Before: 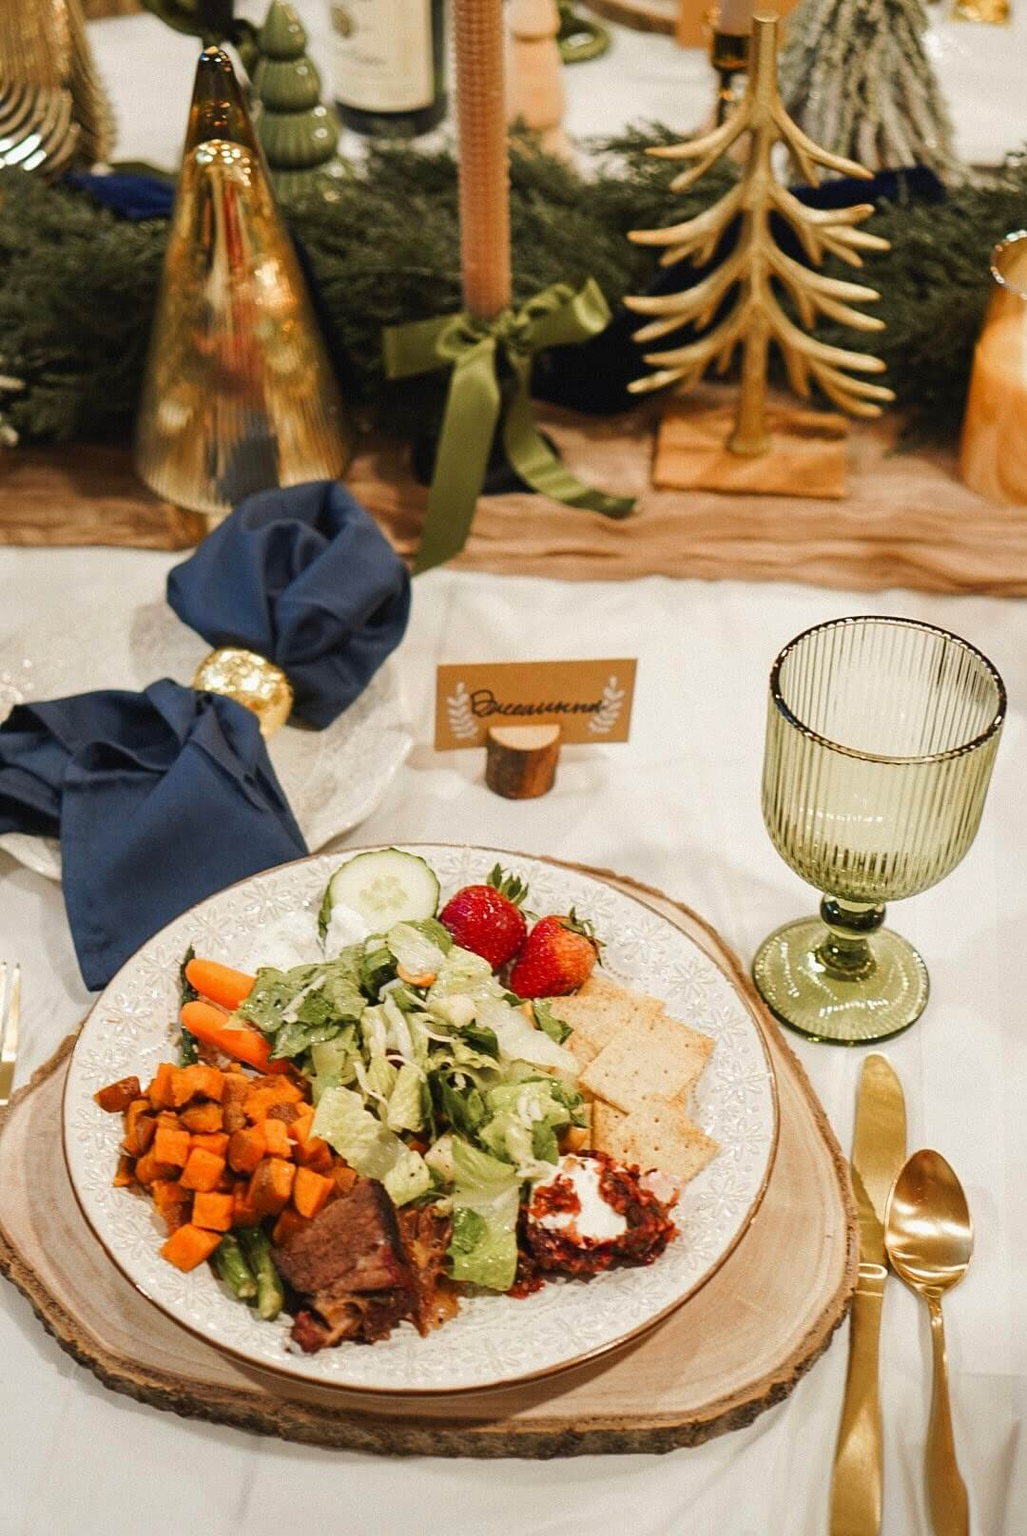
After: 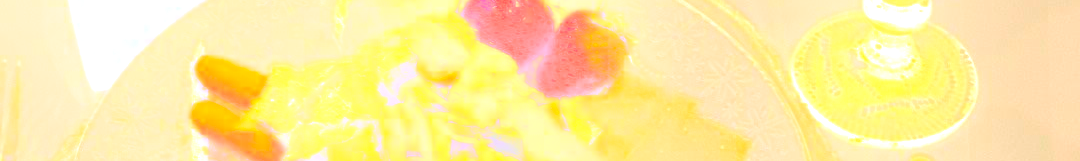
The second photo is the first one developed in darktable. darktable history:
crop and rotate: top 59.084%, bottom 30.916%
exposure: black level correction 0, exposure 0.9 EV, compensate highlight preservation false
bloom: on, module defaults
color balance: lift [1.001, 0.997, 0.99, 1.01], gamma [1.007, 1, 0.975, 1.025], gain [1, 1.065, 1.052, 0.935], contrast 13.25%
color balance rgb: shadows lift › hue 87.51°, highlights gain › chroma 1.62%, highlights gain › hue 55.1°, global offset › chroma 0.06%, global offset › hue 253.66°, linear chroma grading › global chroma 0.5%, perceptual saturation grading › global saturation 16.38%
